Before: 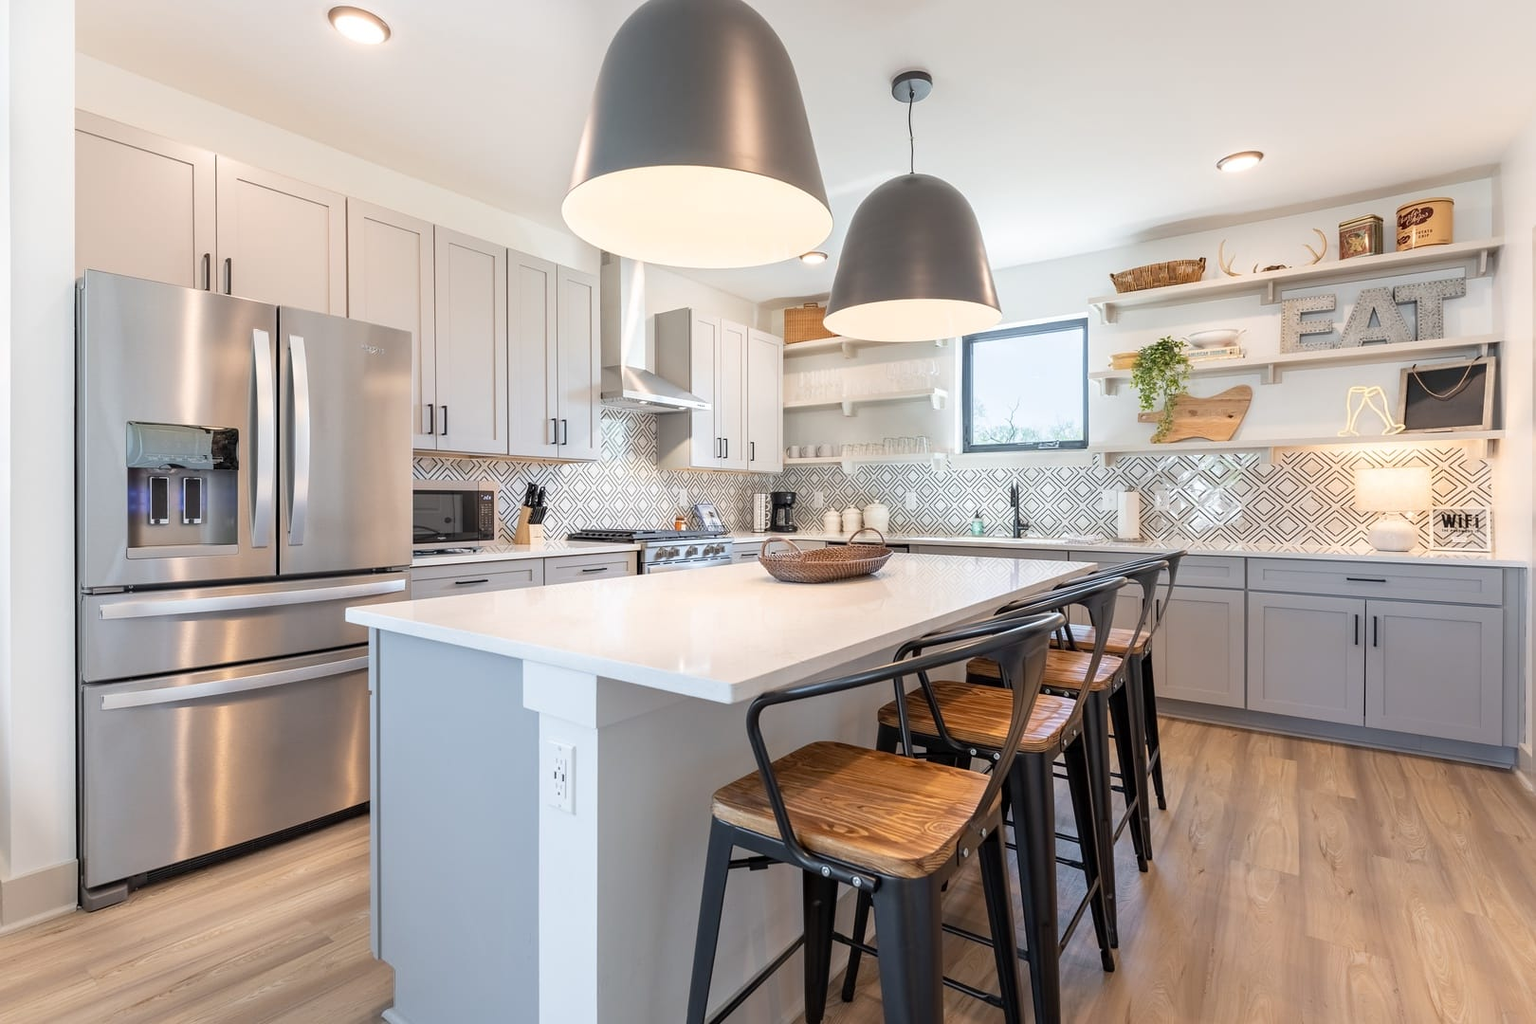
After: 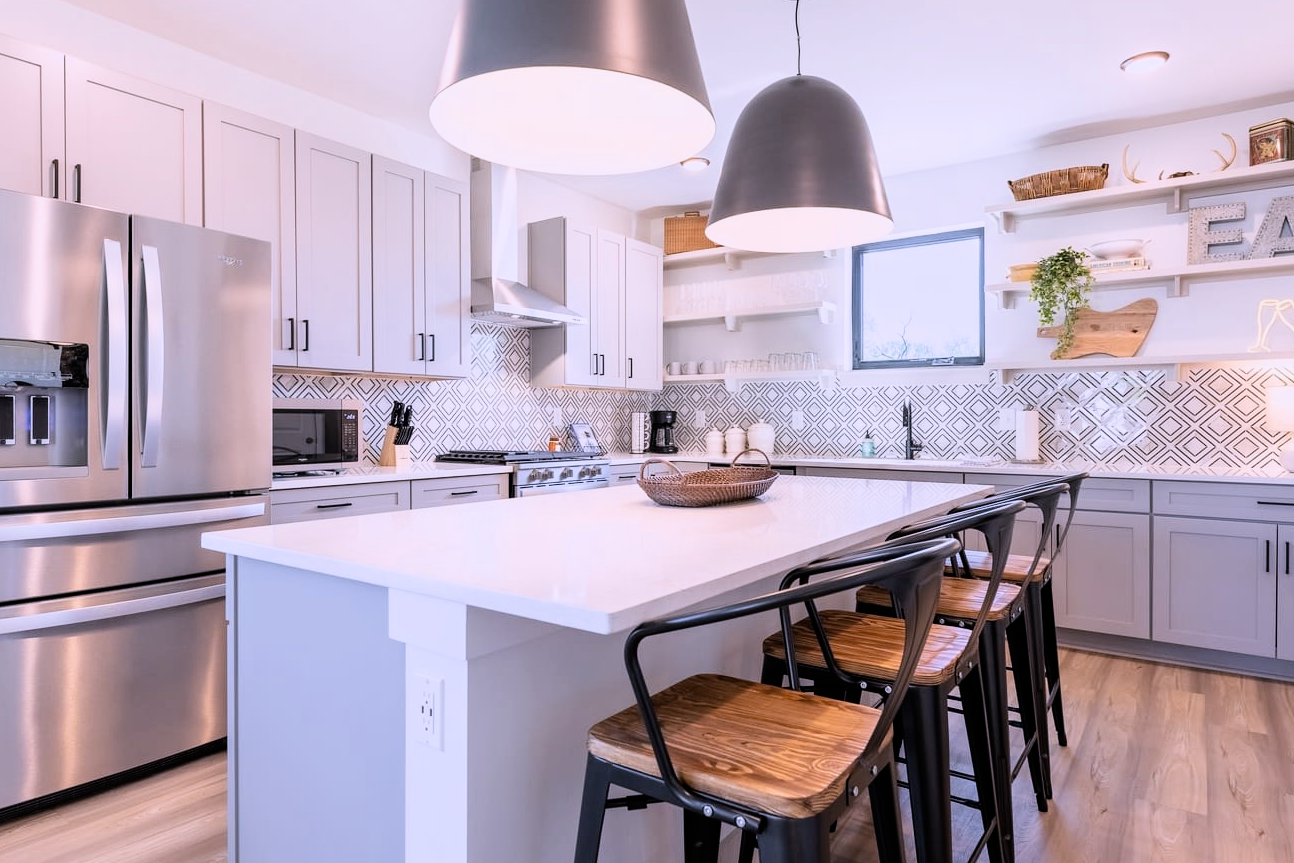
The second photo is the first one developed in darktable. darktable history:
crop and rotate: left 10.071%, top 10.071%, right 10.02%, bottom 10.02%
filmic rgb: black relative exposure -8.07 EV, white relative exposure 3 EV, hardness 5.35, contrast 1.25
white balance: red 1.042, blue 1.17
